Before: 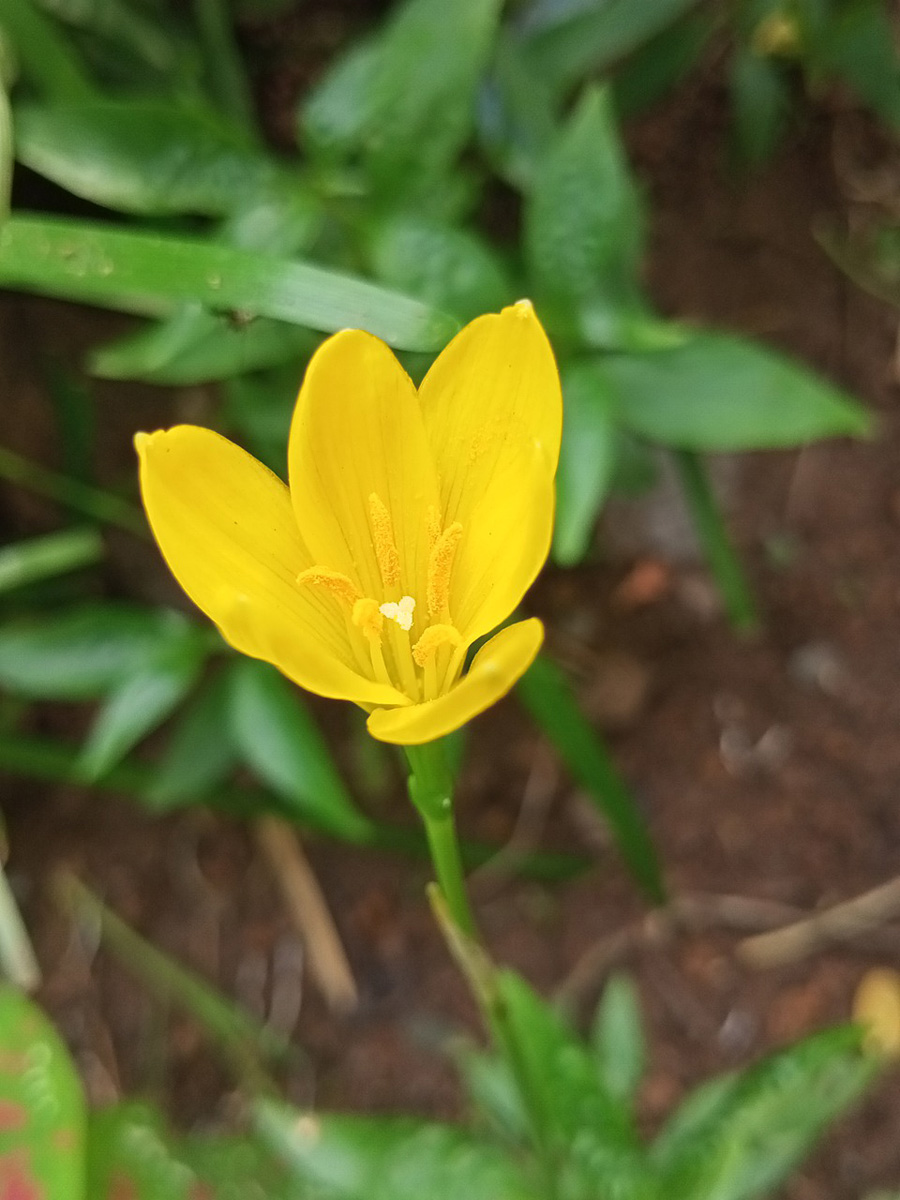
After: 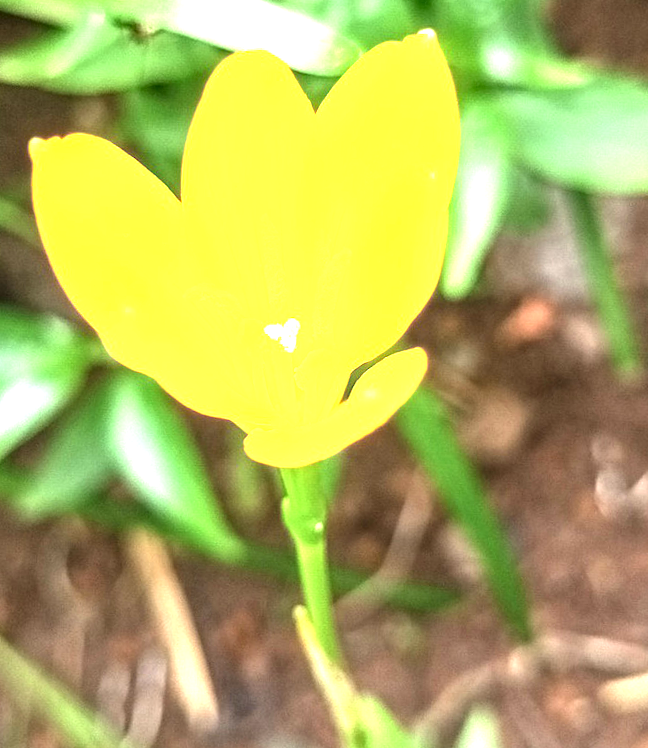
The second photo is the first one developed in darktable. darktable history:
exposure: black level correction 0, exposure 1.909 EV, compensate highlight preservation false
crop and rotate: angle -3.53°, left 9.91%, top 20.807%, right 12.247%, bottom 11.793%
local contrast: highlights 60%, shadows 60%, detail 160%
